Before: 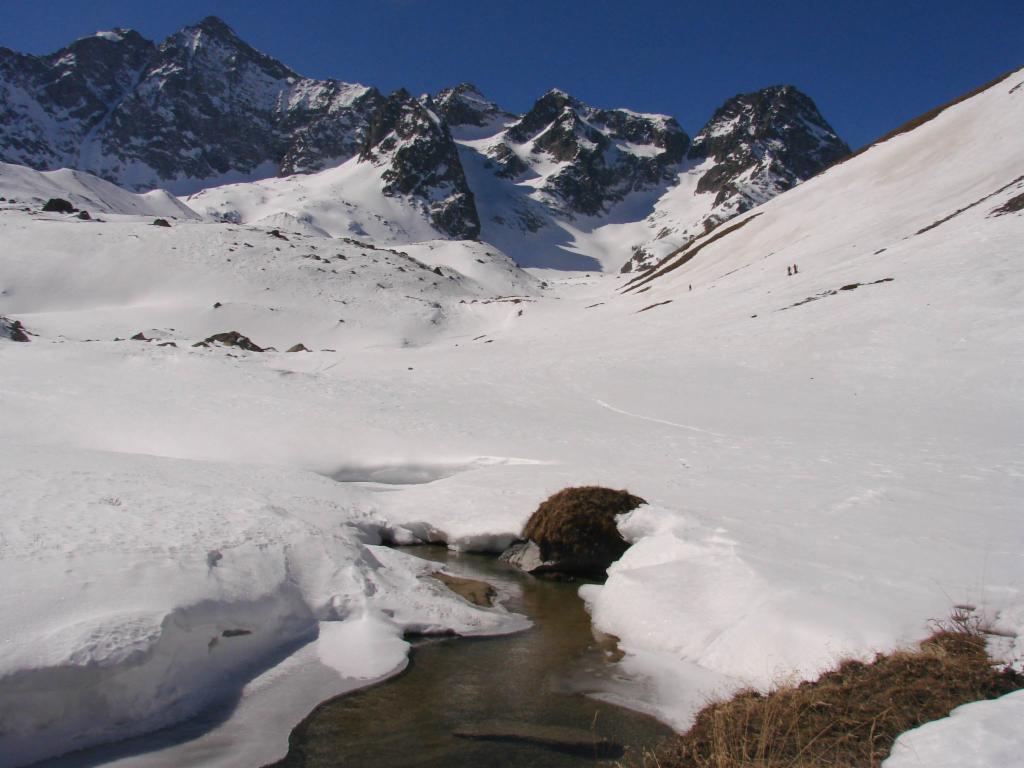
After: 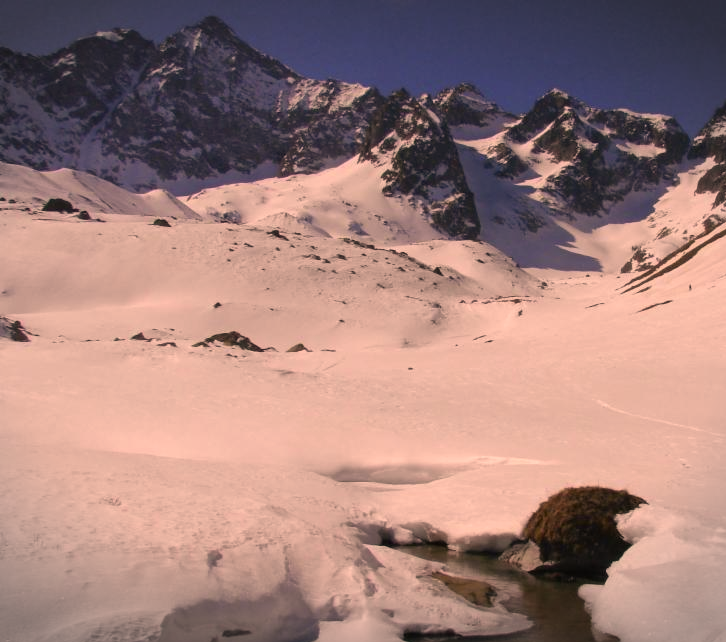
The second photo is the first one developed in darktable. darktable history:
vignetting: fall-off start 100.97%, width/height ratio 1.304, unbound false
color correction: highlights a* 22.04, highlights b* 22.08
crop: right 29.038%, bottom 16.353%
color zones: mix 40.73%
